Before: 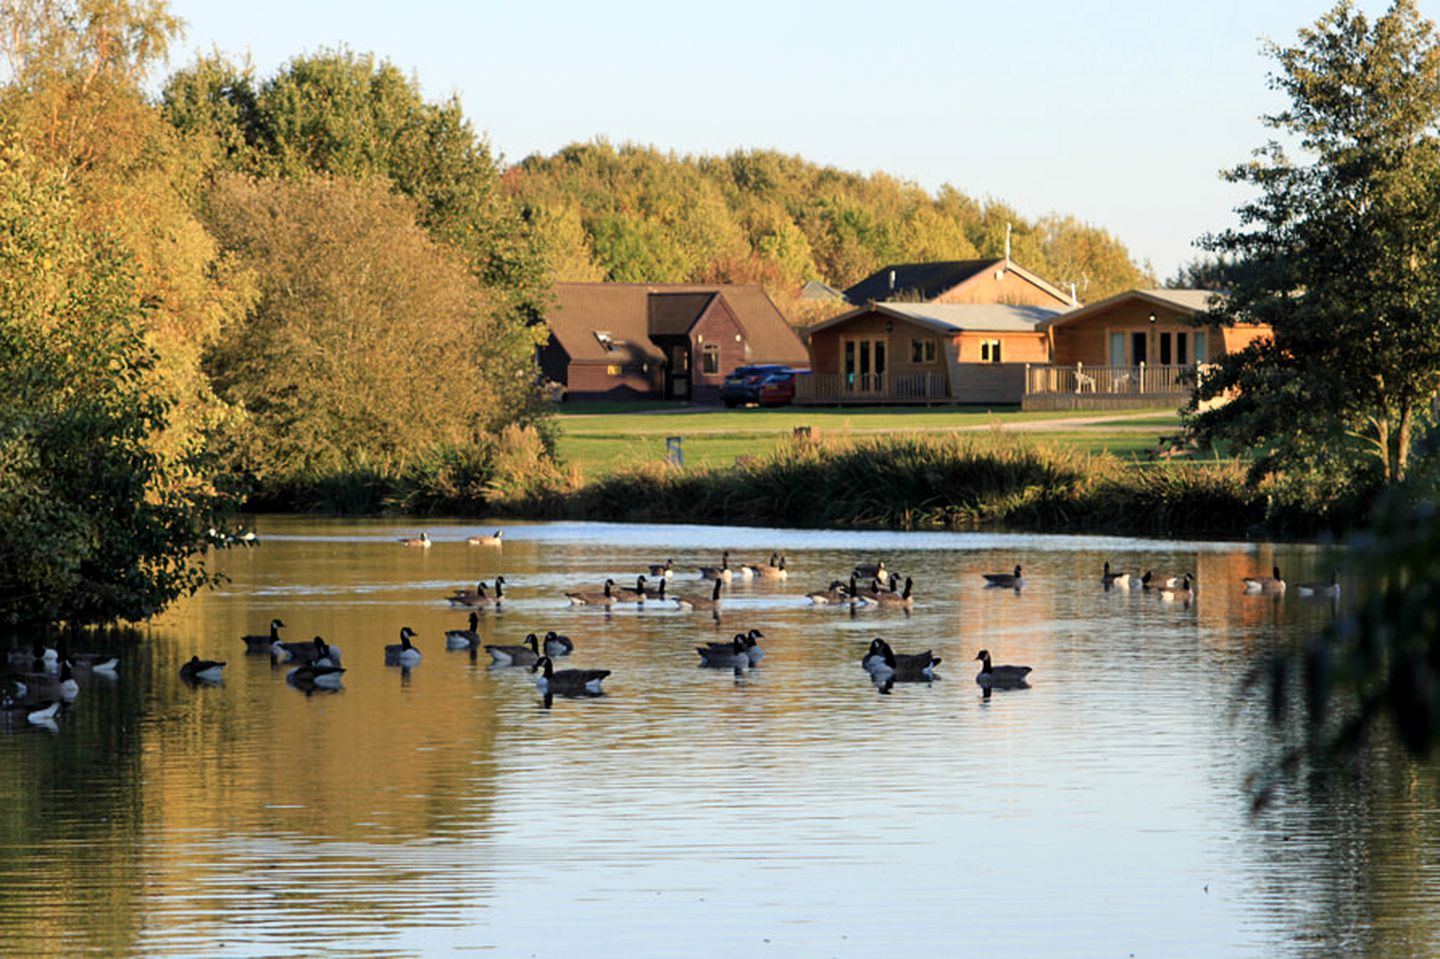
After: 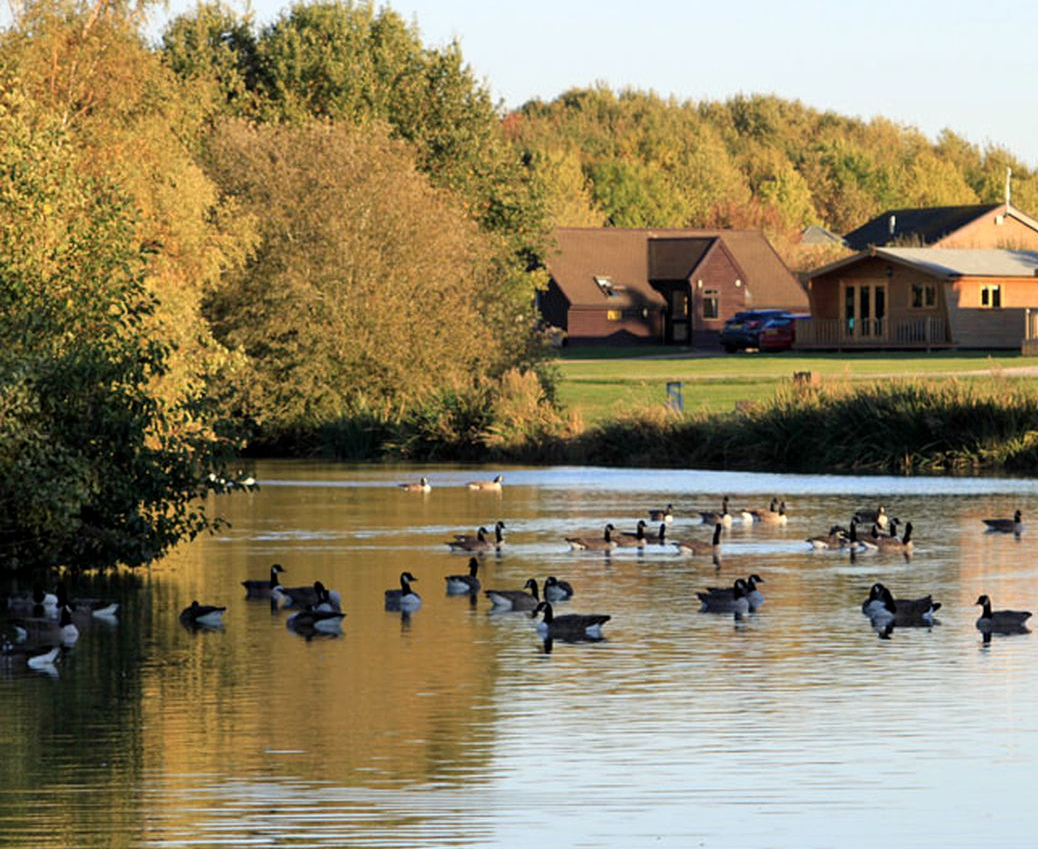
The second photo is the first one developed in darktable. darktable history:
crop: top 5.78%, right 27.861%, bottom 5.587%
